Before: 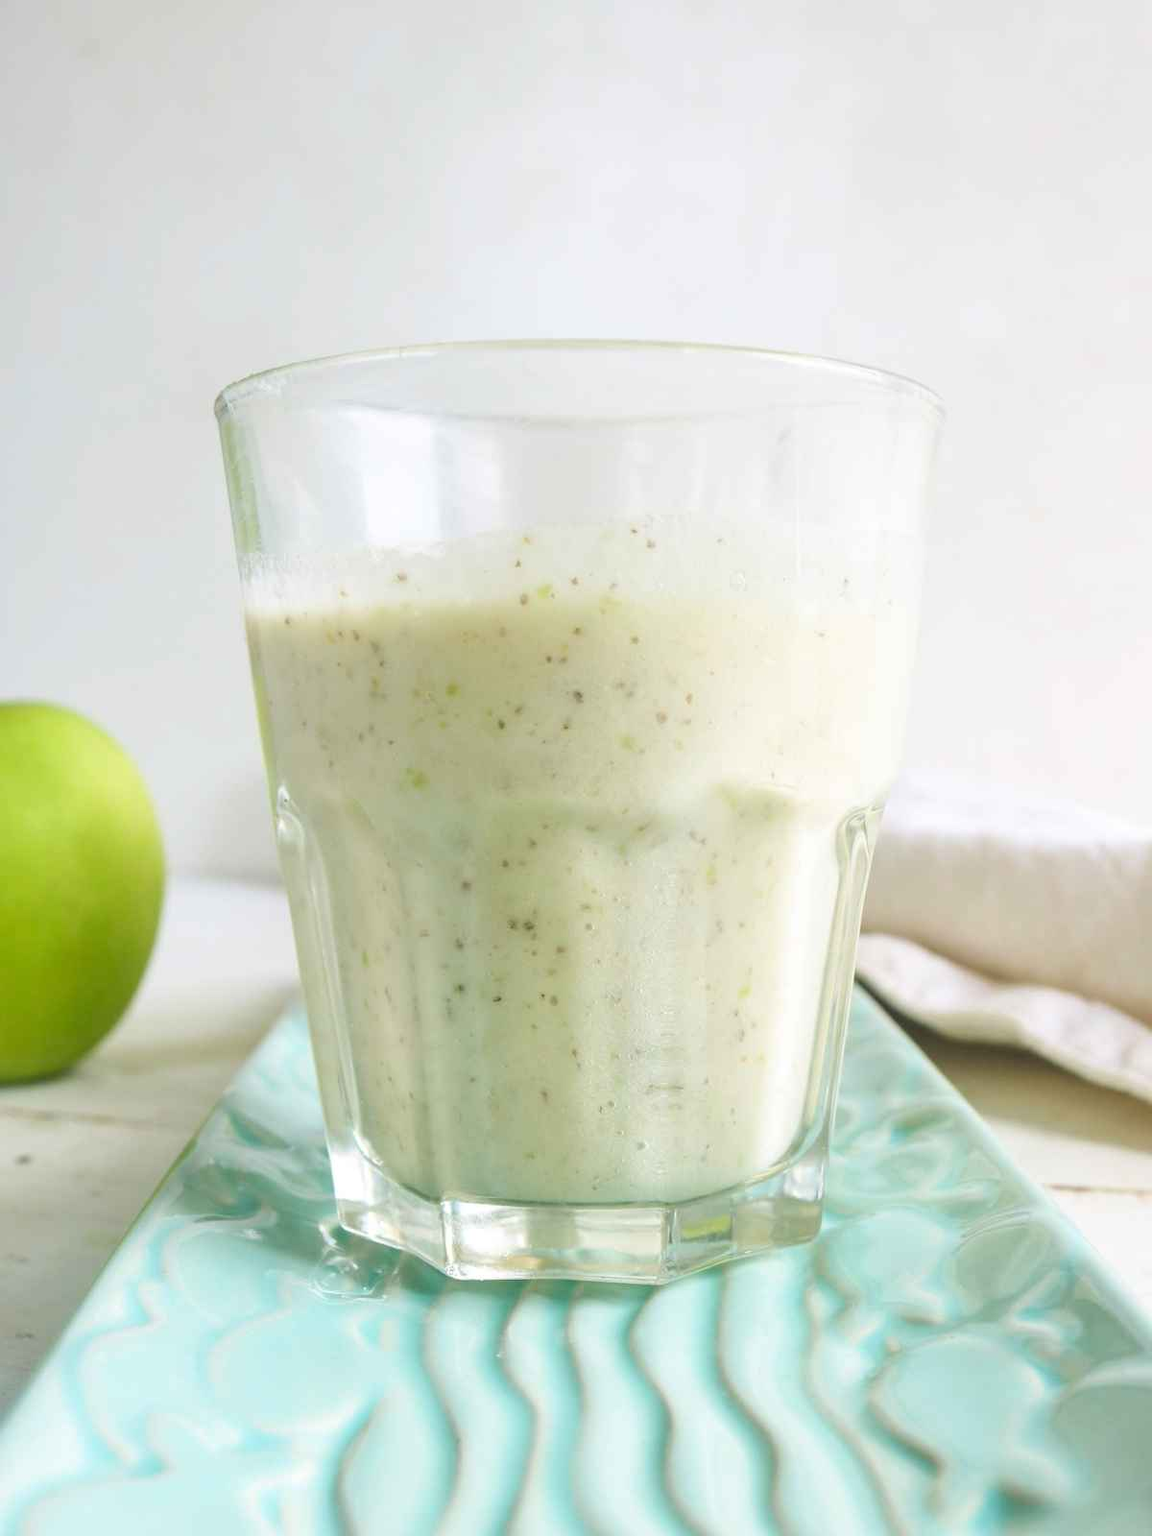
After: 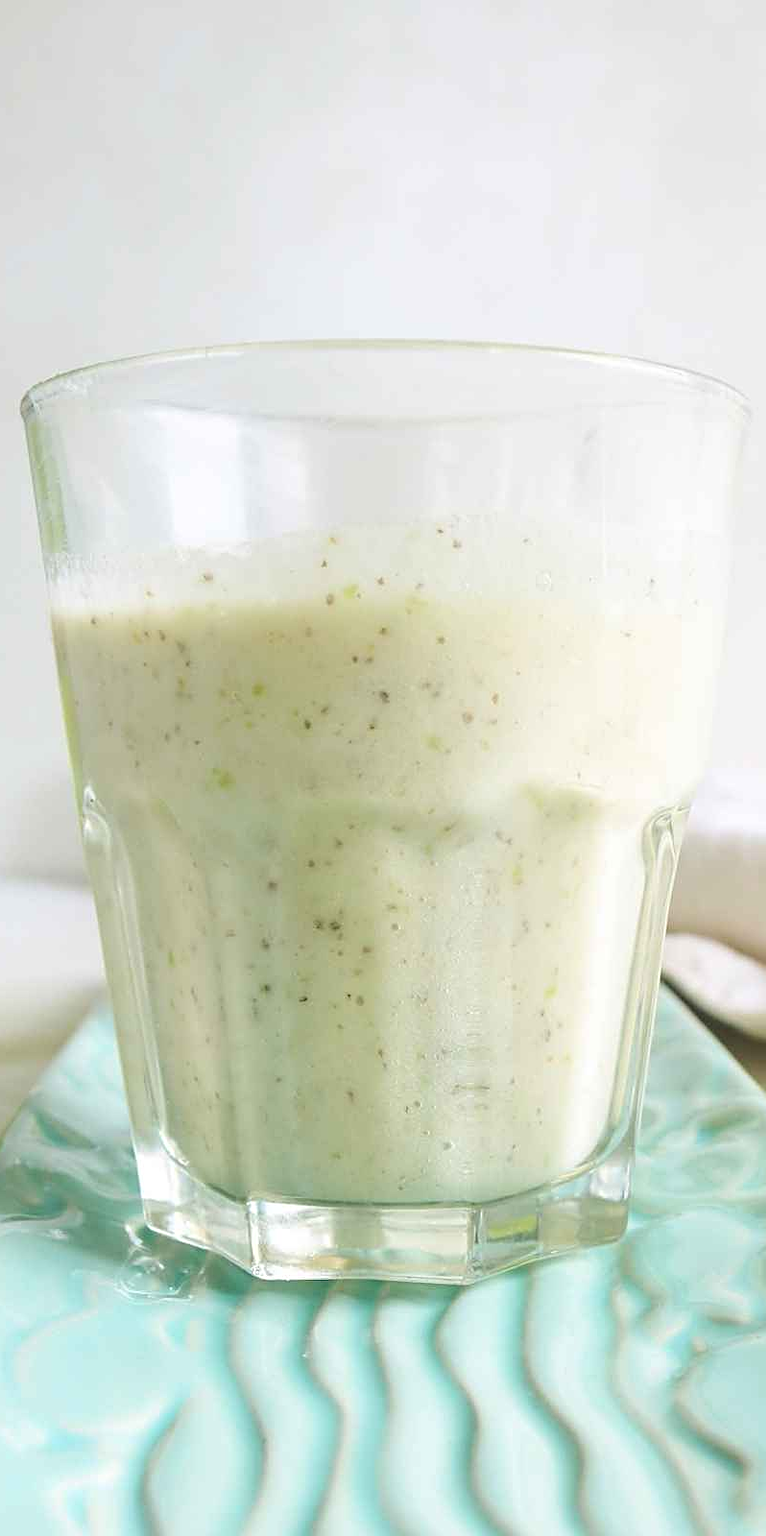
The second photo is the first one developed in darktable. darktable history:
crop: left 16.899%, right 16.556%
sharpen: on, module defaults
